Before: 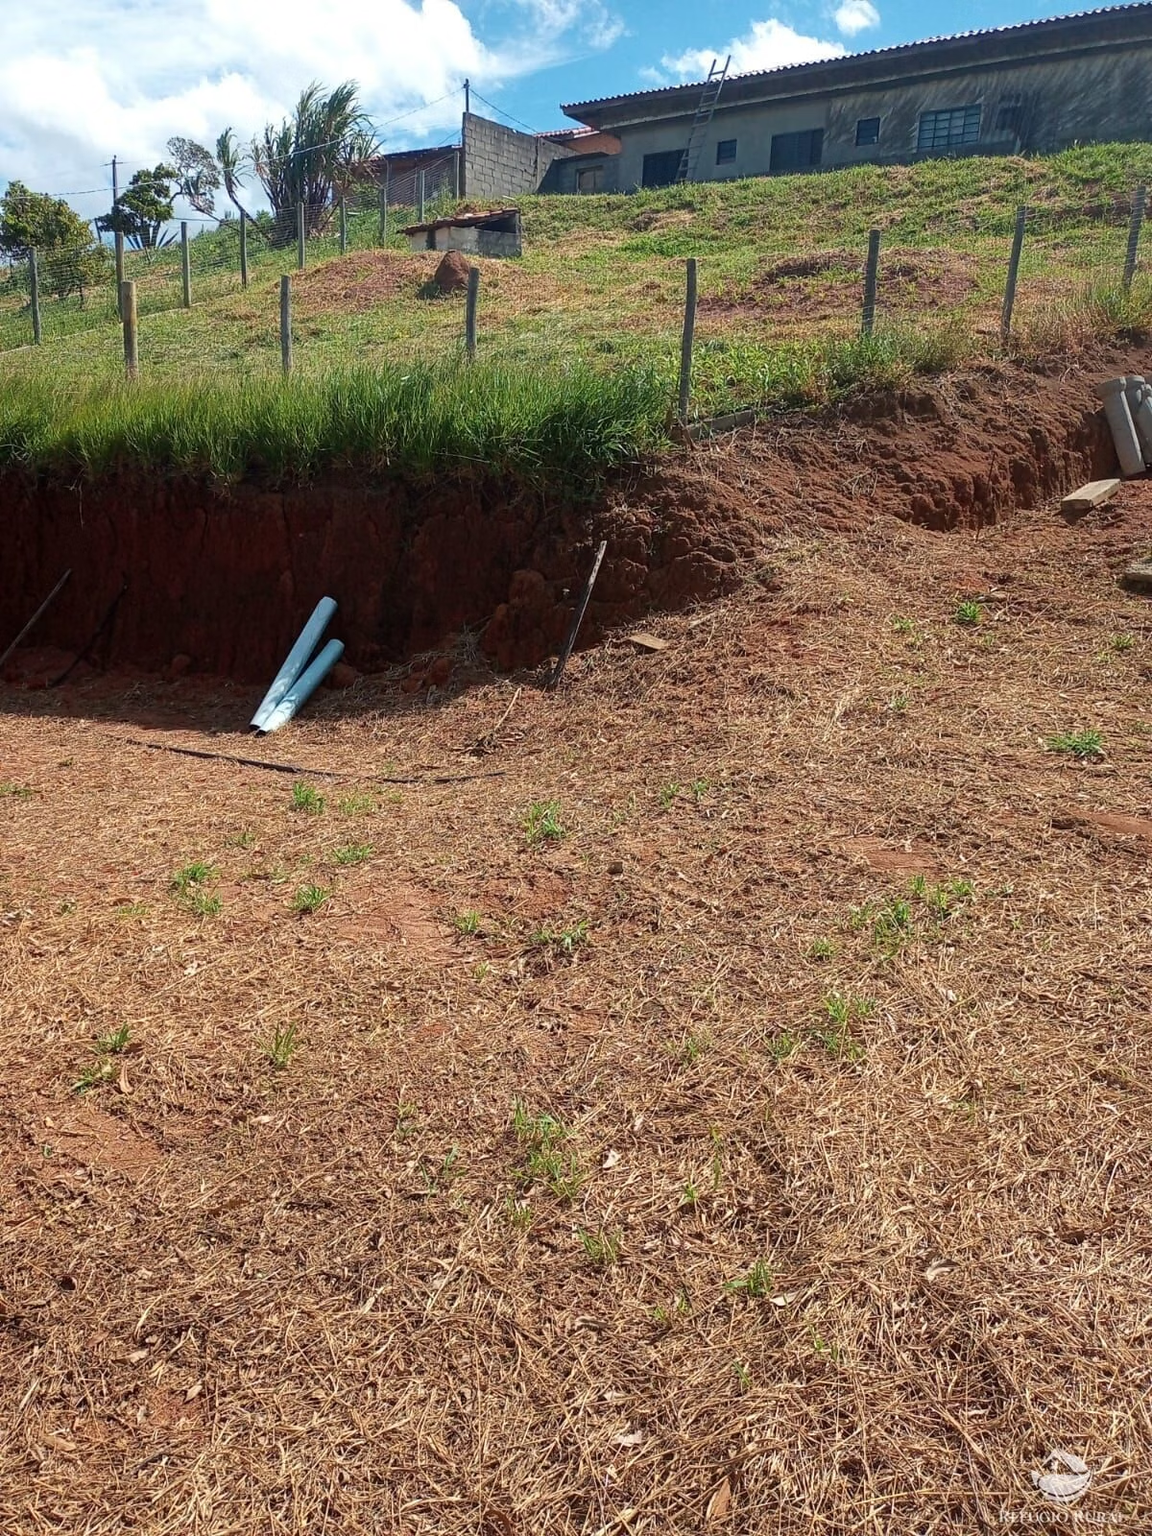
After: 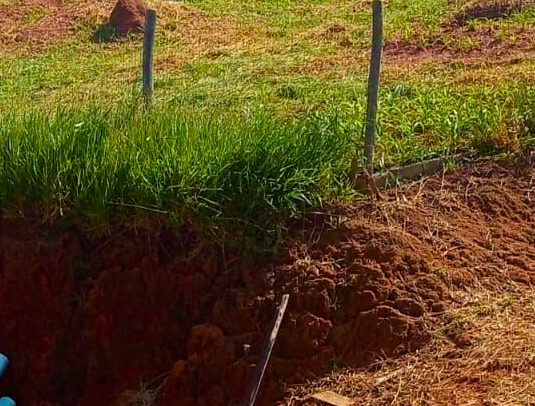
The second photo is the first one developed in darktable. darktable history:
color balance rgb: power › chroma 0.301%, power › hue 22.61°, linear chroma grading › shadows -7.655%, linear chroma grading › global chroma 9.93%, perceptual saturation grading › global saturation 20%, perceptual saturation grading › highlights -13.985%, perceptual saturation grading › shadows 49.899%, global vibrance 20%
crop: left 28.617%, top 16.814%, right 26.758%, bottom 57.782%
velvia: strength 39.11%
